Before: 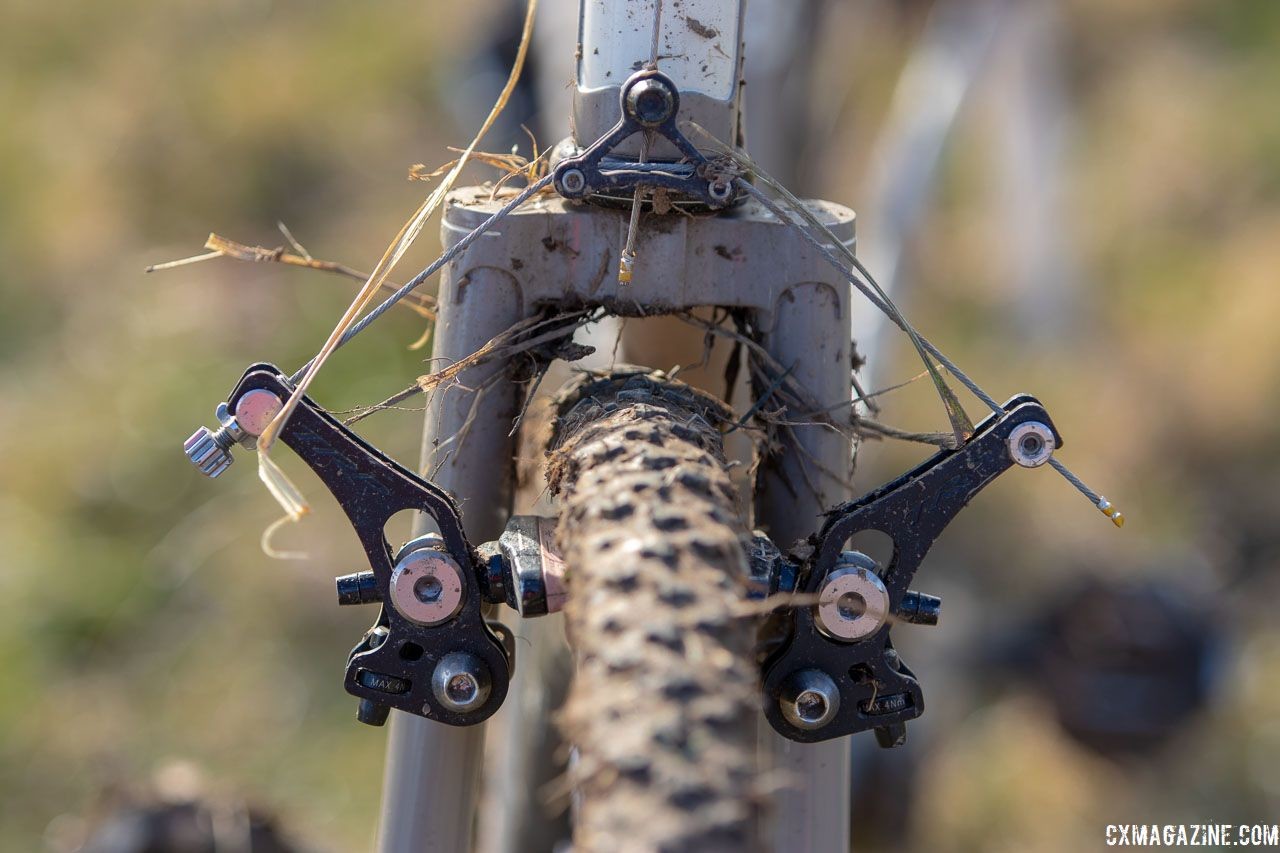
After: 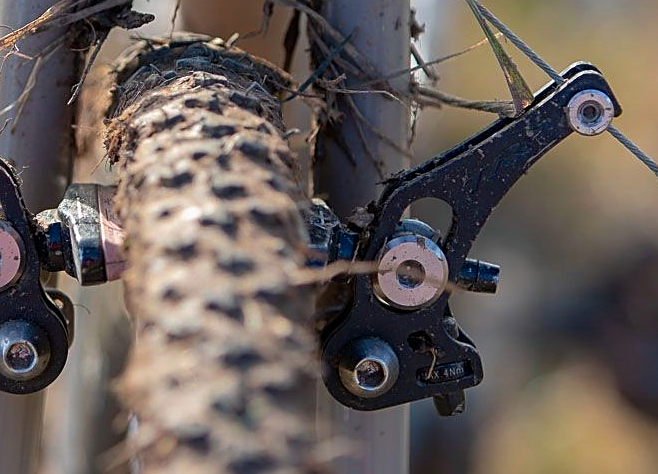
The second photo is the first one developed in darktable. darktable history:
color calibration: output R [0.972, 0.068, -0.094, 0], output G [-0.178, 1.216, -0.086, 0], output B [0.095, -0.136, 0.98, 0], illuminant custom, x 0.347, y 0.365, temperature 4951.4 K
crop: left 34.518%, top 38.976%, right 13.782%, bottom 5.417%
sharpen: on, module defaults
